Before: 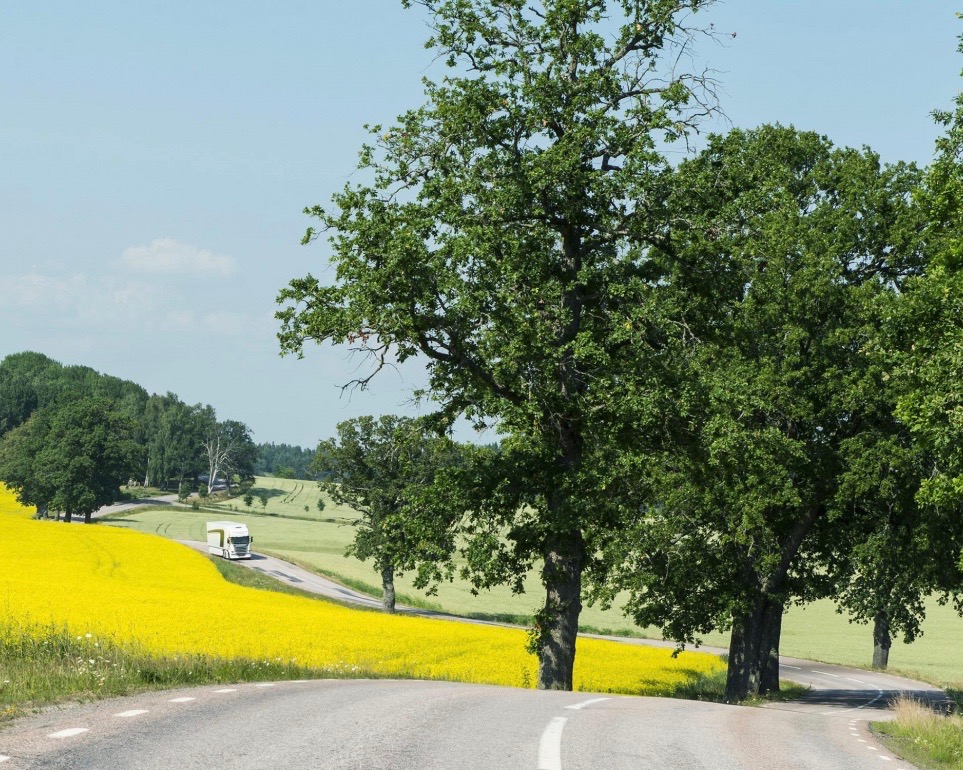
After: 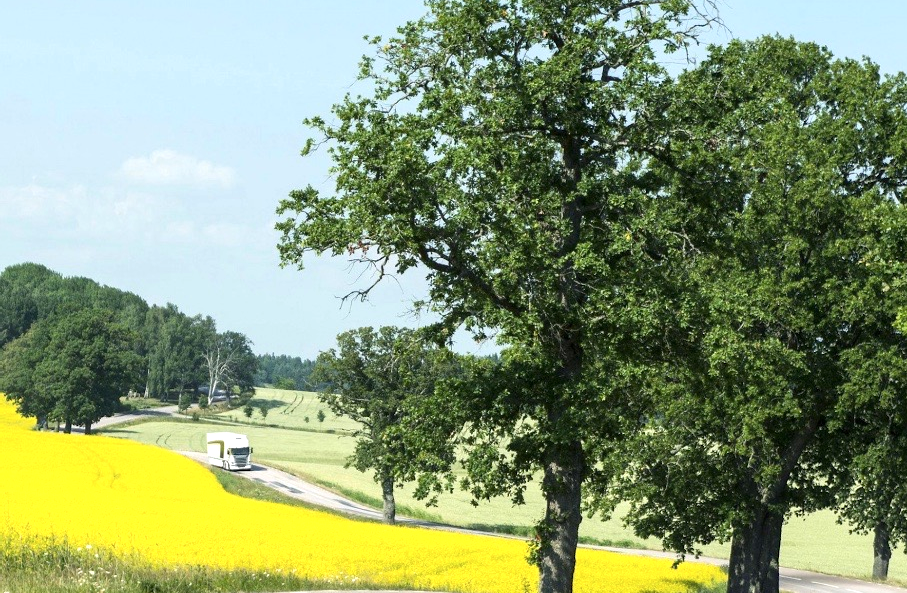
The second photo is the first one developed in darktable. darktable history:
contrast brightness saturation: saturation -0.05
exposure: black level correction 0.001, exposure 0.5 EV, compensate exposure bias true, compensate highlight preservation false
crop and rotate: angle 0.03°, top 11.643%, right 5.651%, bottom 11.189%
